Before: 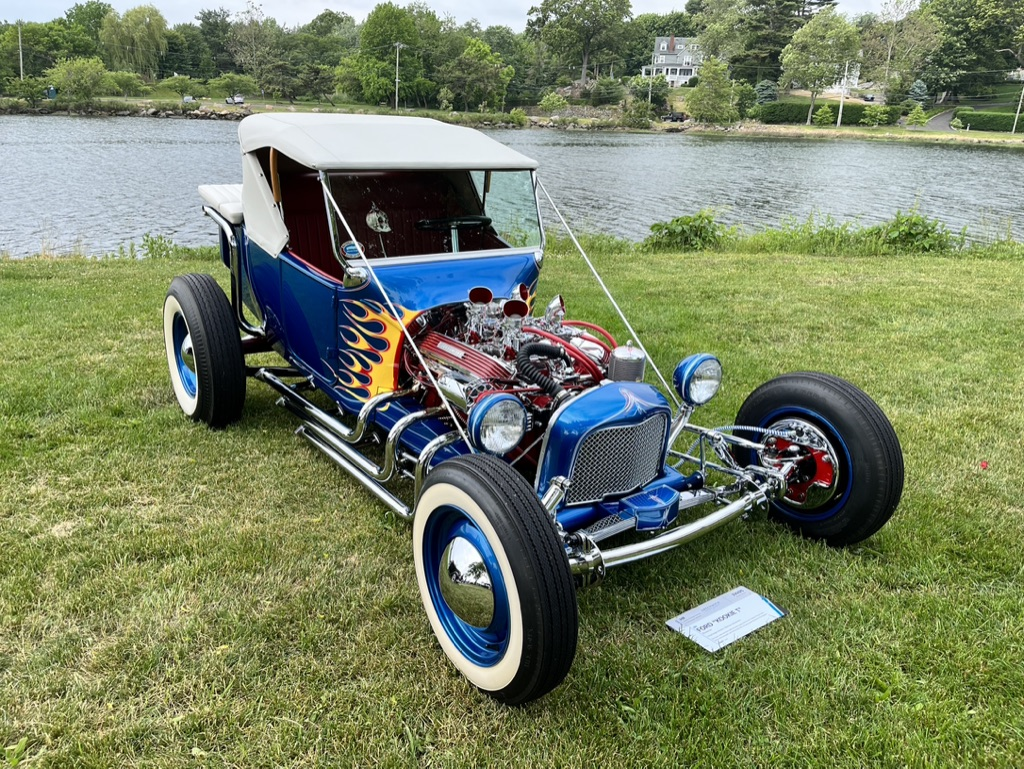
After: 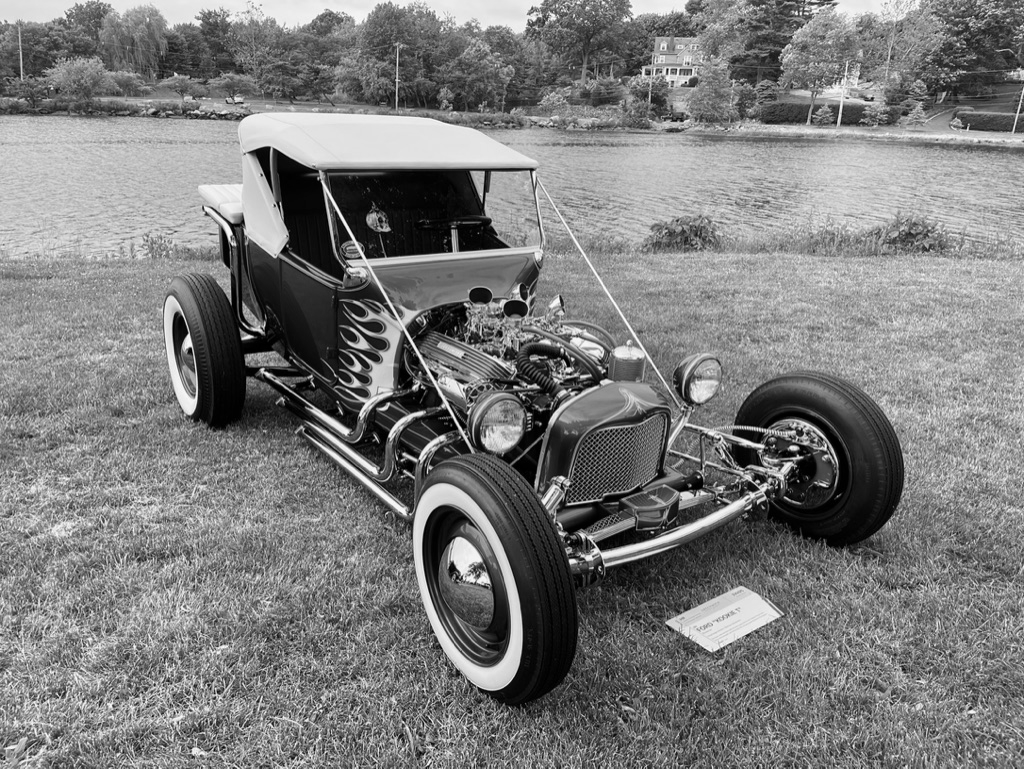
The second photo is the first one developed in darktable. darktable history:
monochrome: a -35.87, b 49.73, size 1.7
white balance: emerald 1
